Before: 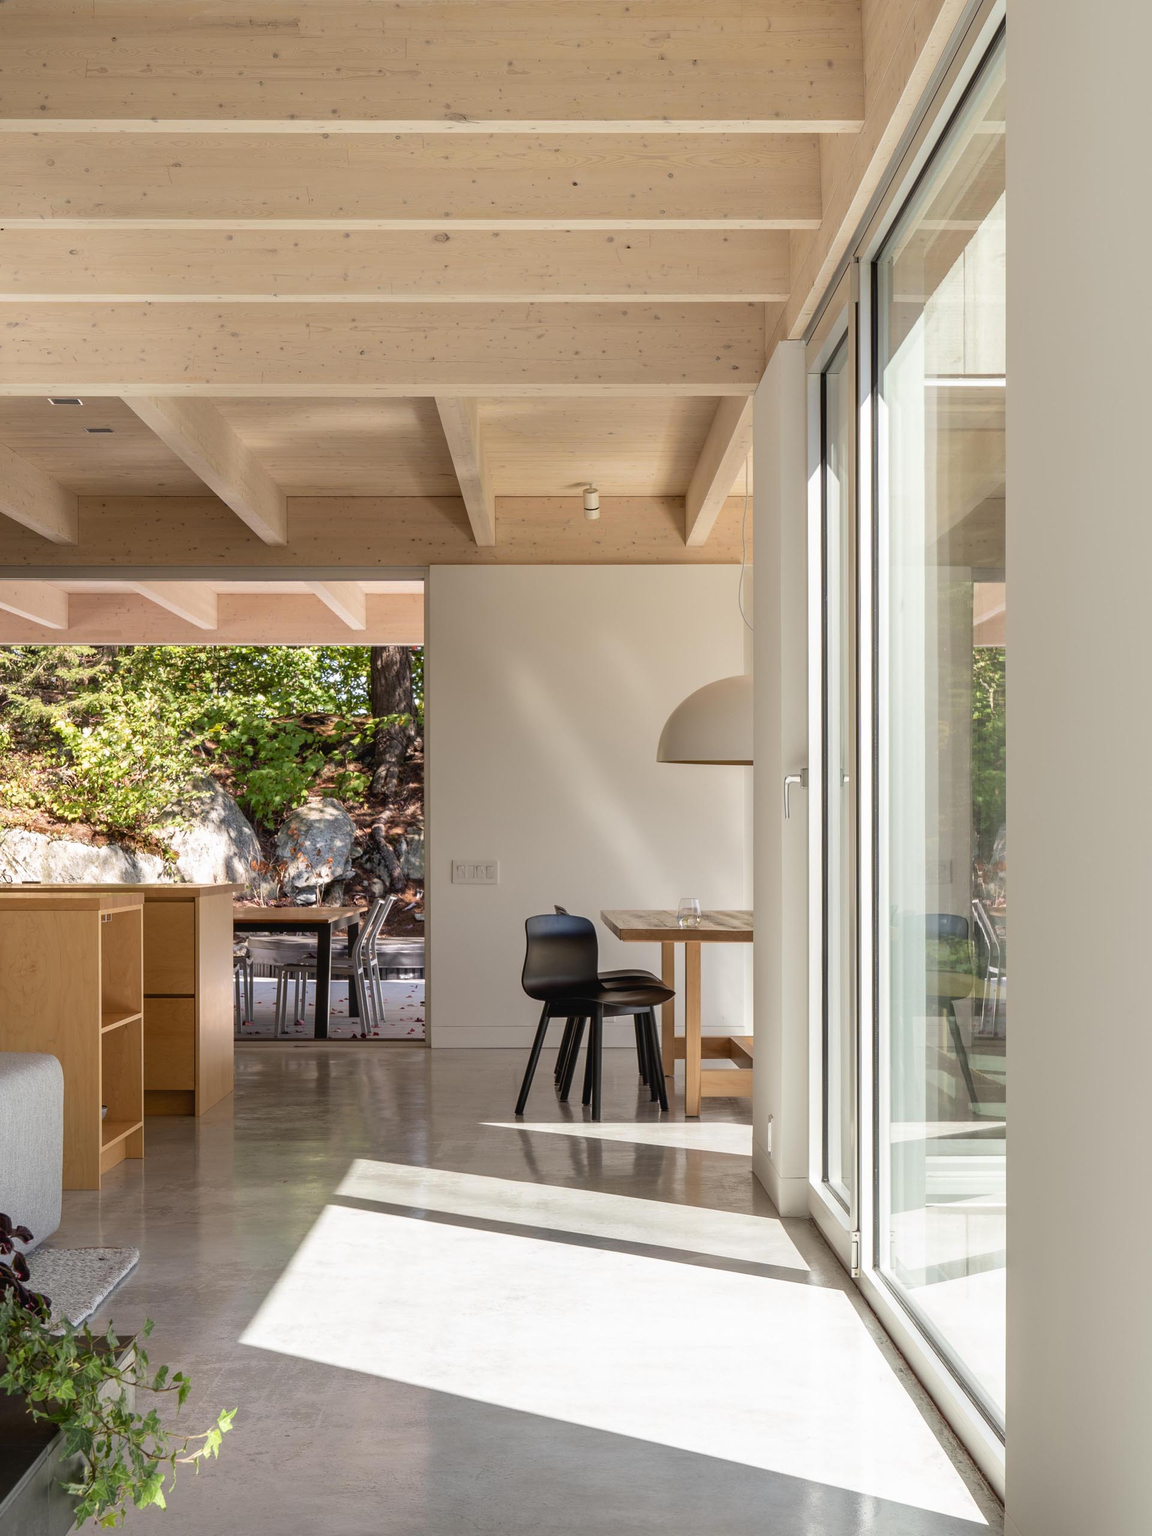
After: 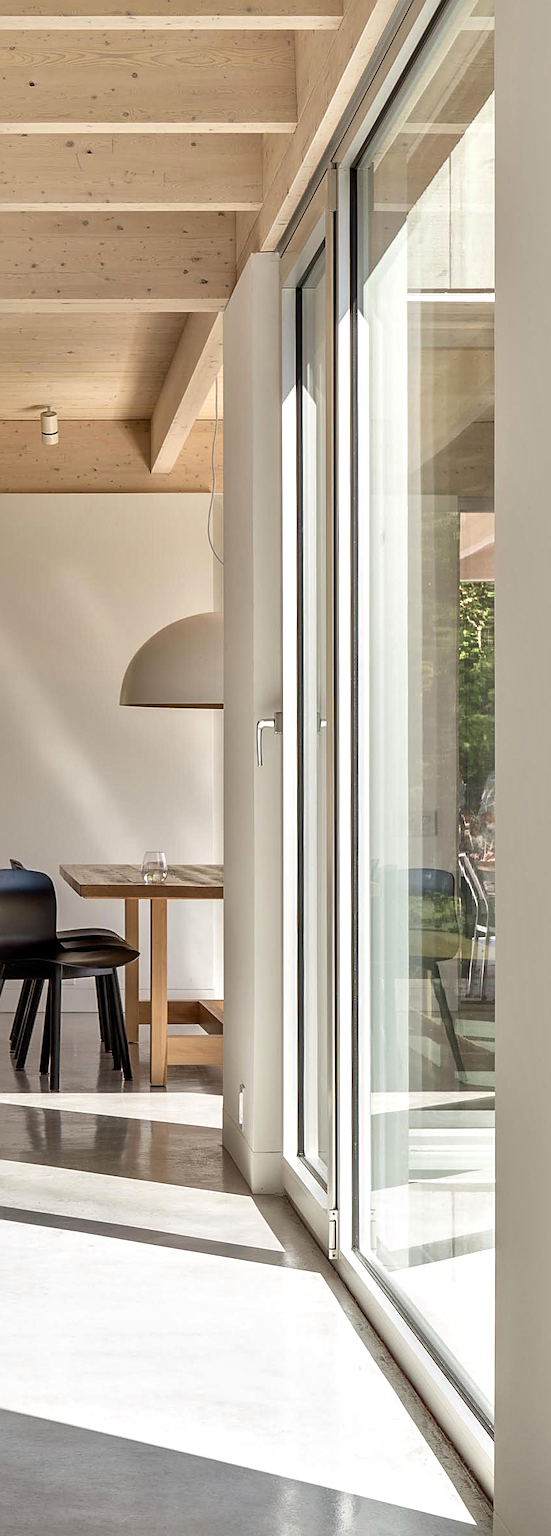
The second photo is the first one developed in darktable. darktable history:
color calibration: output R [1.003, 0.027, -0.041, 0], output G [-0.018, 1.043, -0.038, 0], output B [0.071, -0.086, 1.017, 0], illuminant same as pipeline (D50), adaptation XYZ, x 0.347, y 0.357, temperature 5004.95 K
local contrast: mode bilateral grid, contrast 20, coarseness 49, detail 161%, midtone range 0.2
crop: left 47.367%, top 6.912%, right 8.032%
sharpen: amount 0.491
